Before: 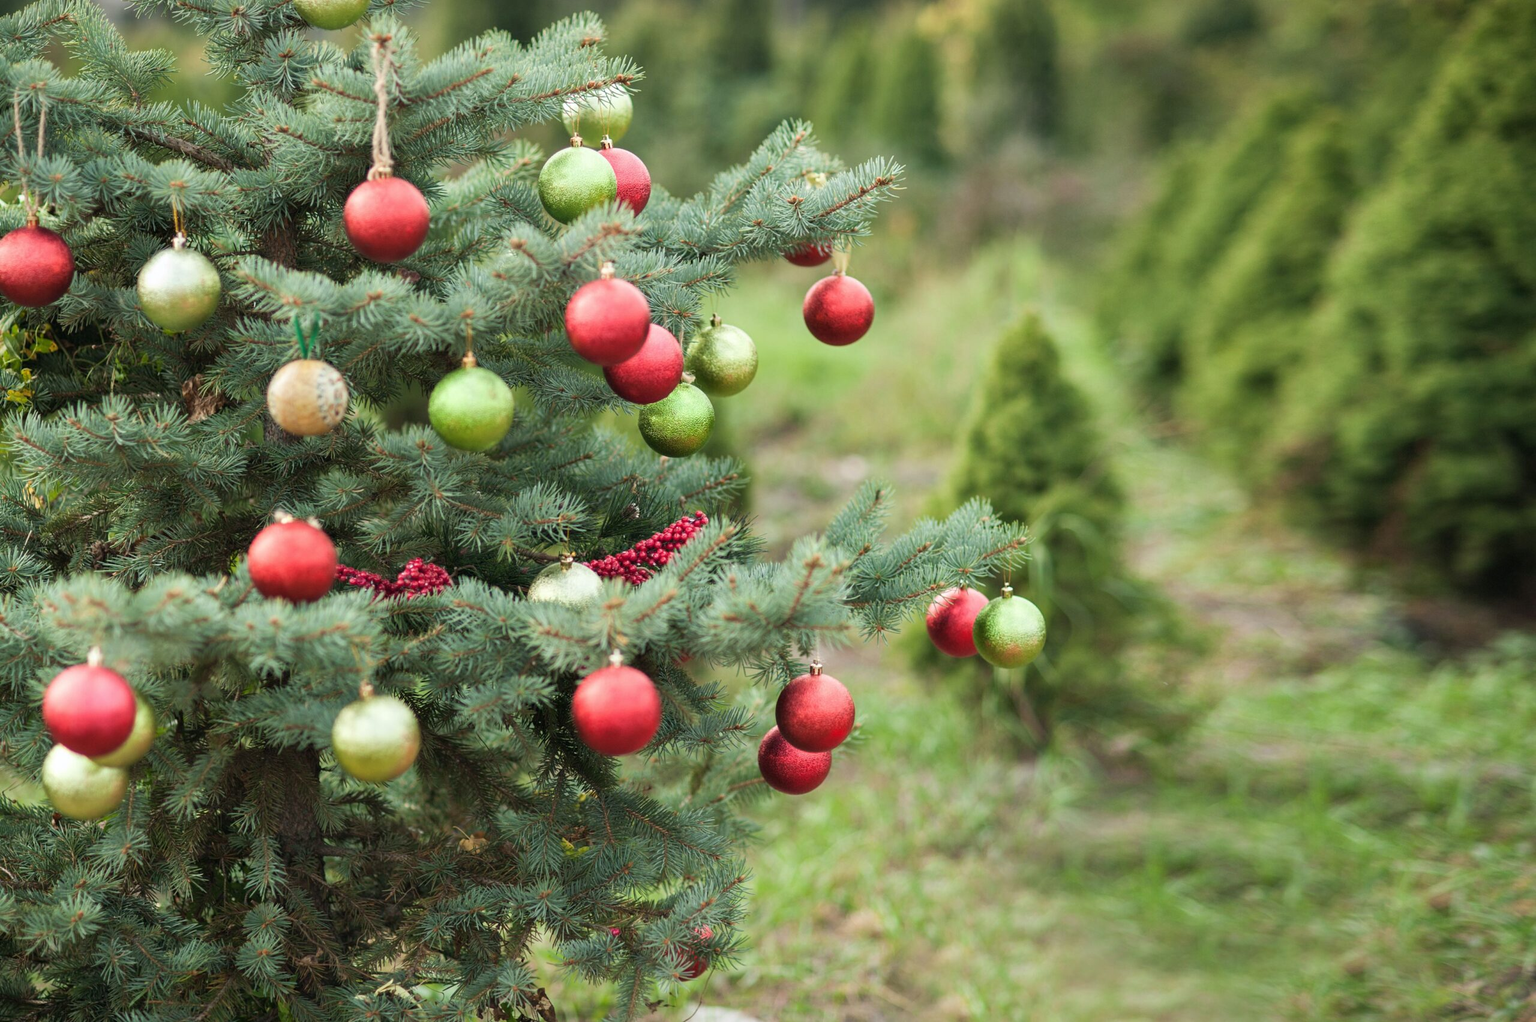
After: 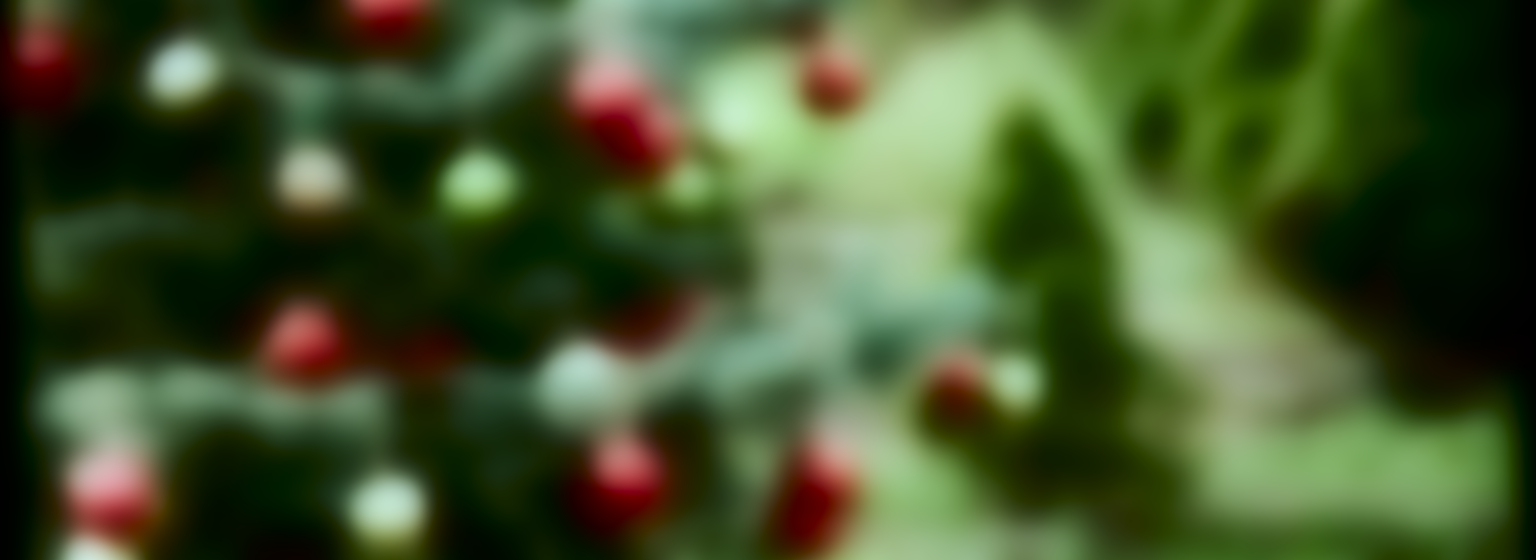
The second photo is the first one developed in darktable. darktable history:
sharpen: on, module defaults
color correction: highlights a* -10.04, highlights b* -10.37
crop and rotate: top 23.043%, bottom 23.437%
lowpass: radius 31.92, contrast 1.72, brightness -0.98, saturation 0.94
base curve: curves: ch0 [(0, 0) (0.204, 0.334) (0.55, 0.733) (1, 1)], preserve colors none
rotate and perspective: rotation -1.77°, lens shift (horizontal) 0.004, automatic cropping off
haze removal: adaptive false
